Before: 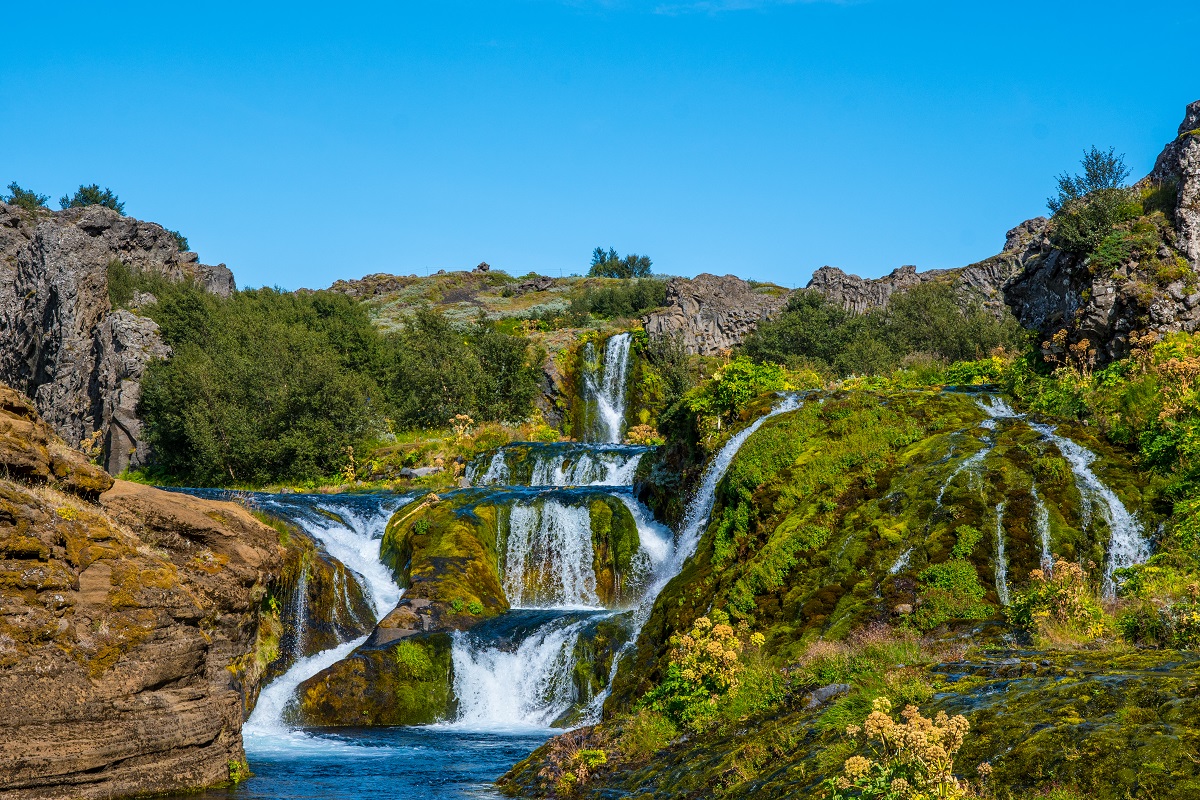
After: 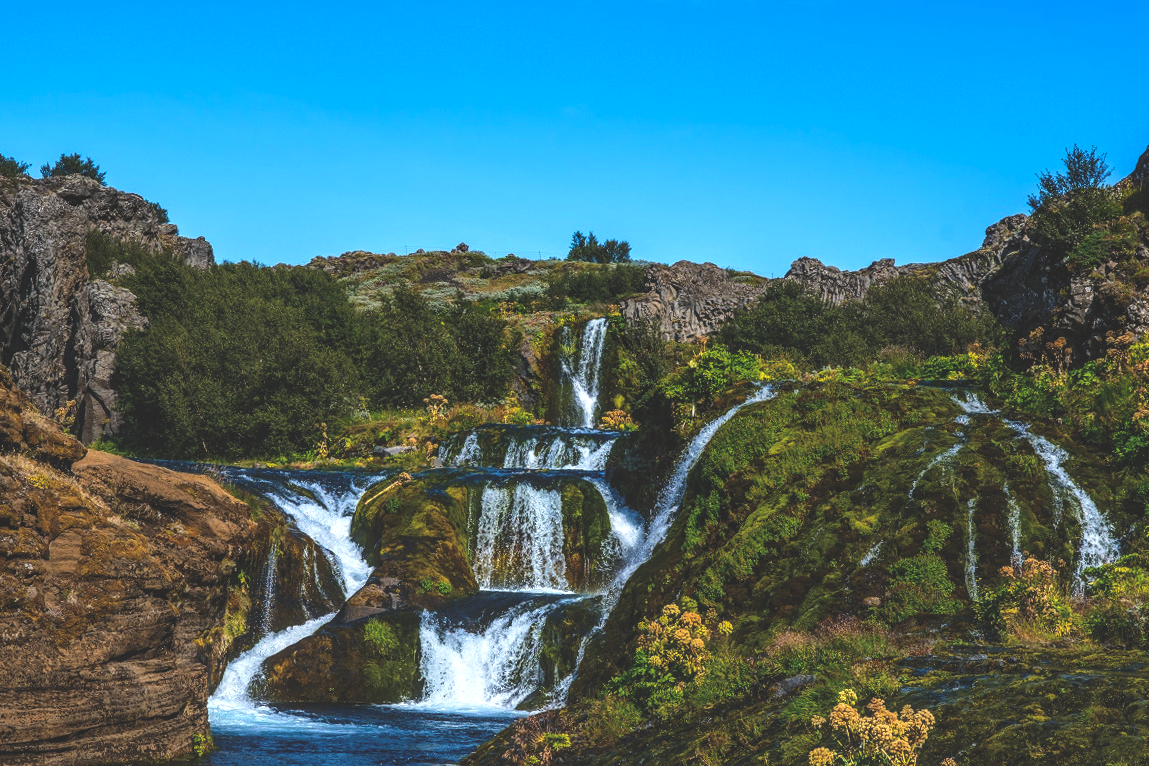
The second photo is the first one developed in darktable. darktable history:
local contrast: detail 130%
rgb curve: curves: ch0 [(0, 0.186) (0.314, 0.284) (0.775, 0.708) (1, 1)], compensate middle gray true, preserve colors none
crop and rotate: angle -1.69°
tone equalizer: -8 EV -0.001 EV, -7 EV 0.001 EV, -6 EV -0.002 EV, -5 EV -0.003 EV, -4 EV -0.062 EV, -3 EV -0.222 EV, -2 EV -0.267 EV, -1 EV 0.105 EV, +0 EV 0.303 EV
